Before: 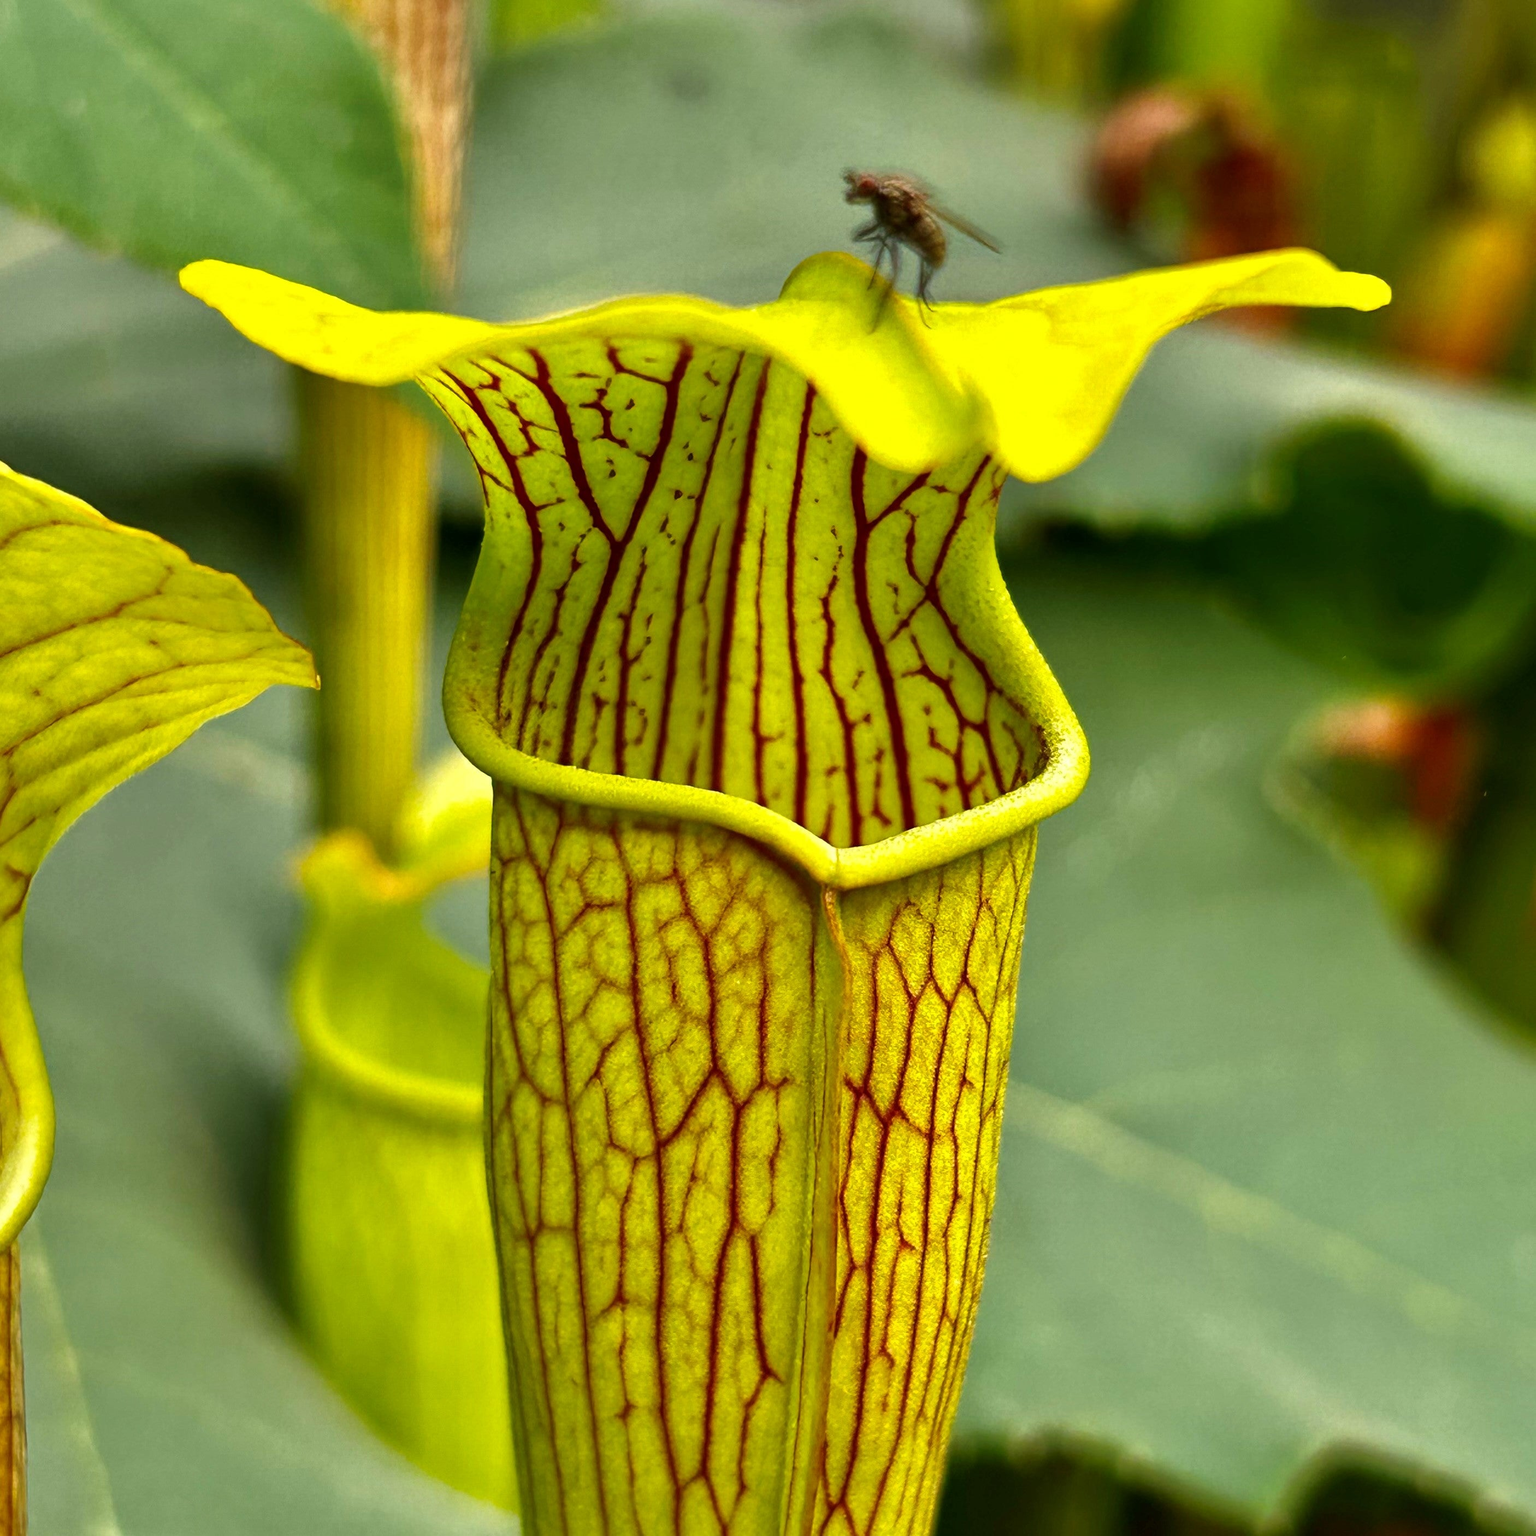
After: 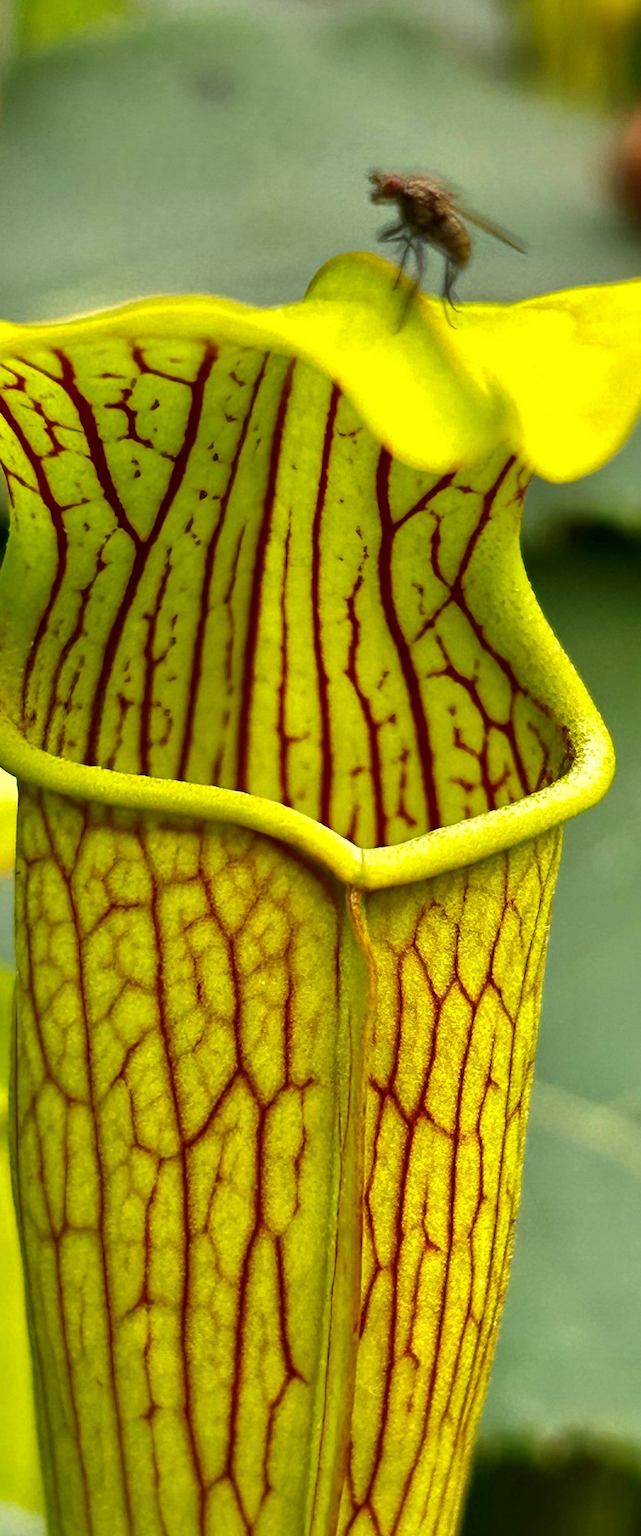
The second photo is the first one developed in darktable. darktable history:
crop: left 30.97%, right 27.257%
